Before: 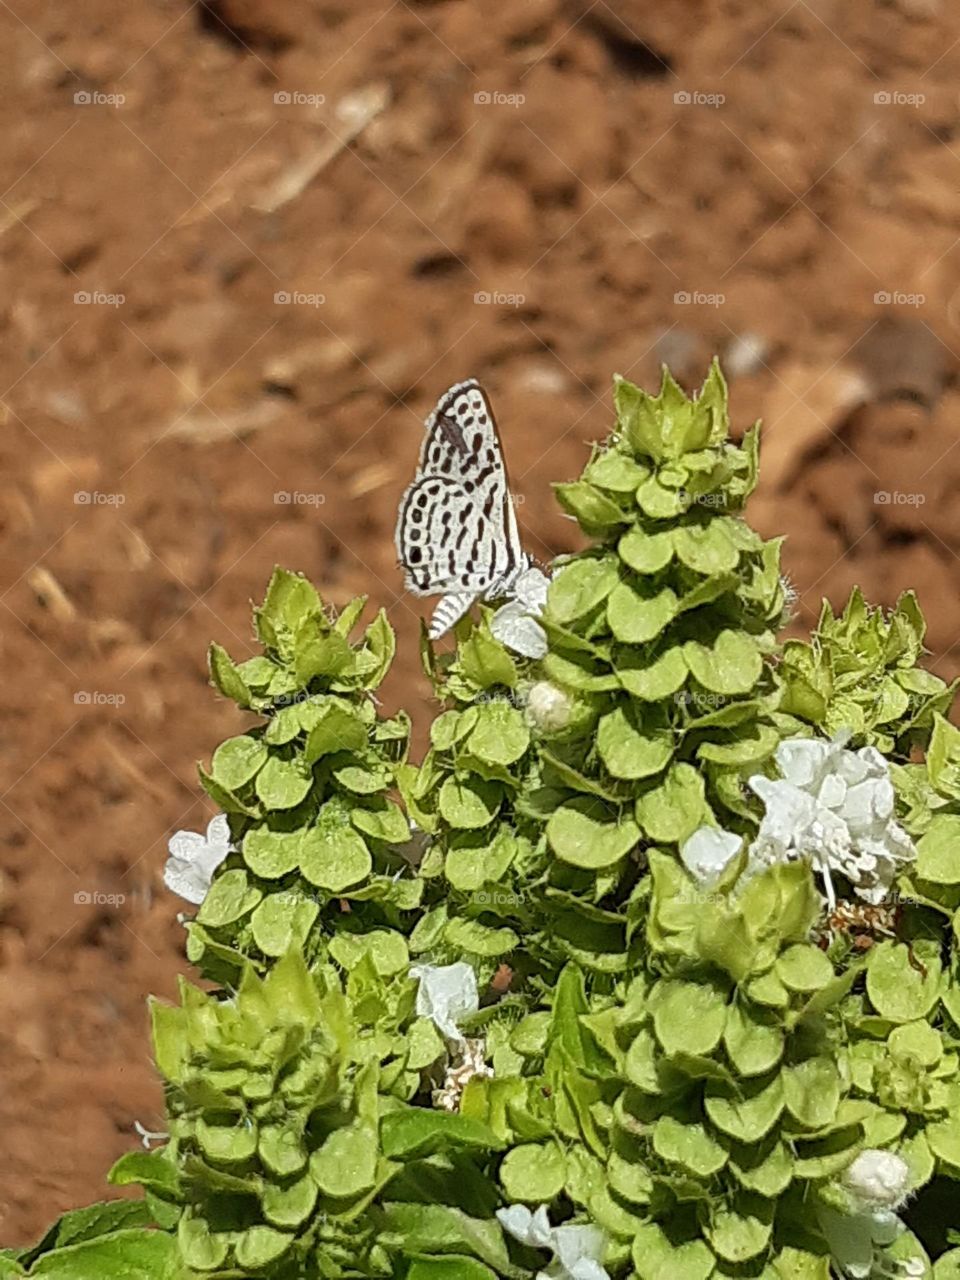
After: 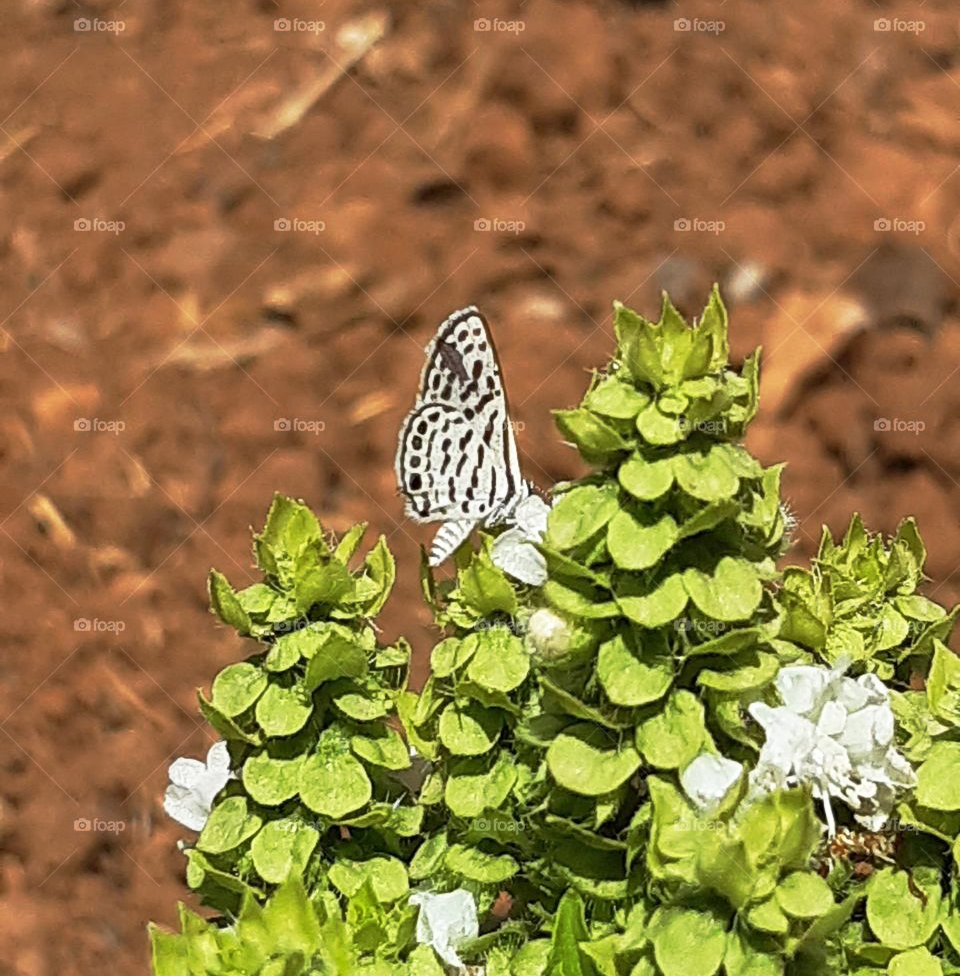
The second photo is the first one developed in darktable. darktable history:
crop: top 5.723%, bottom 18.002%
base curve: curves: ch0 [(0, 0) (0.257, 0.25) (0.482, 0.586) (0.757, 0.871) (1, 1)], preserve colors none
